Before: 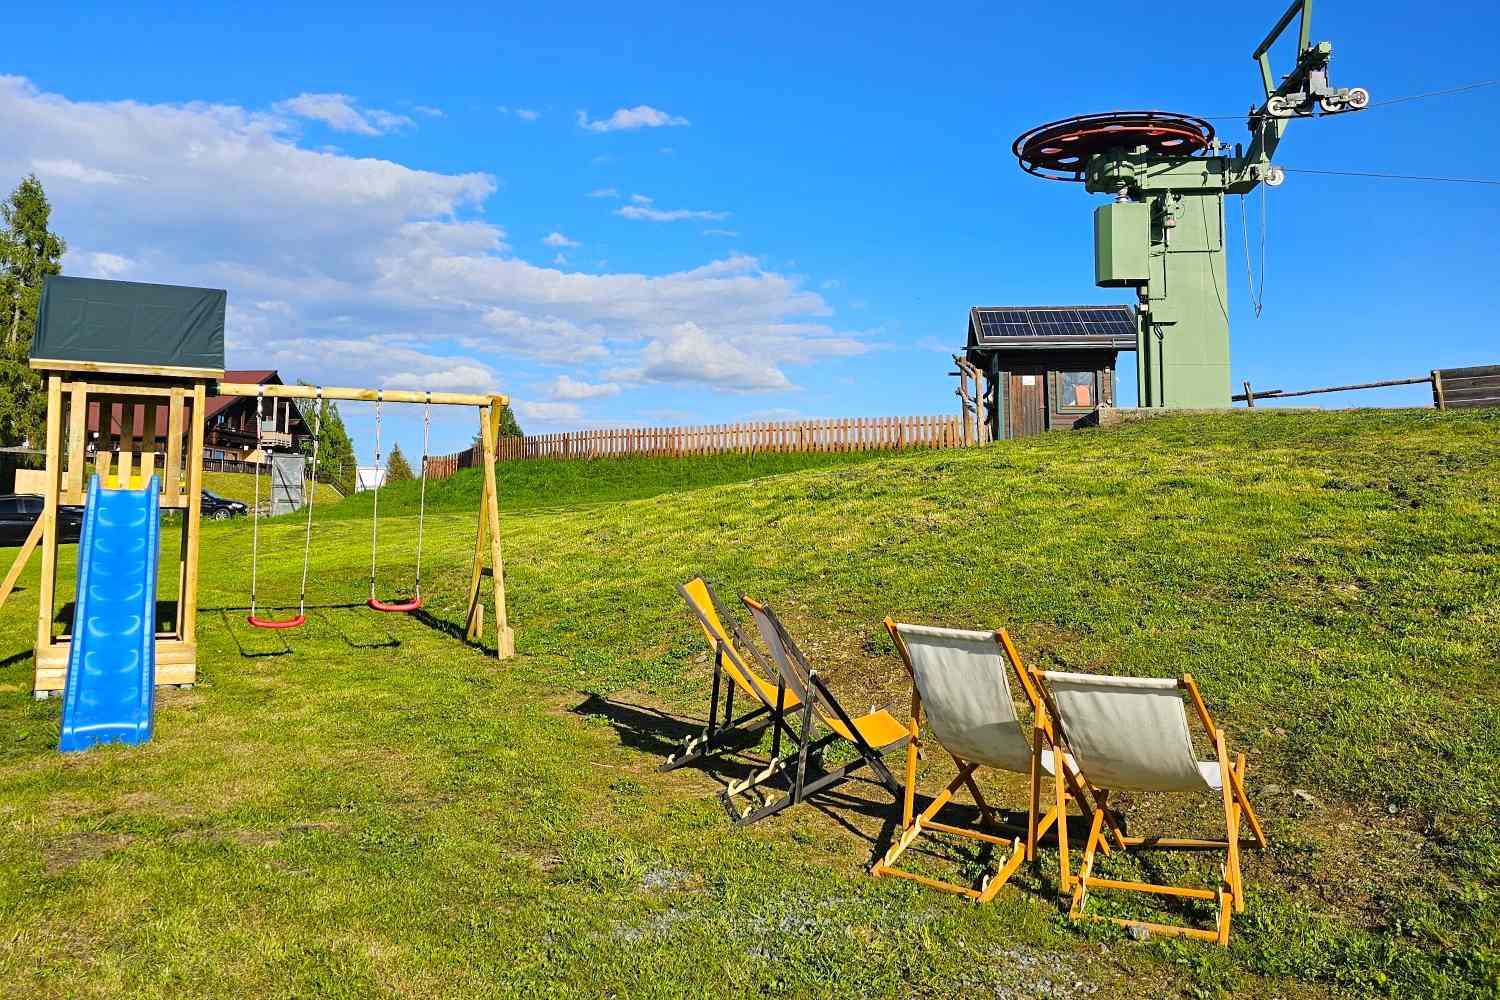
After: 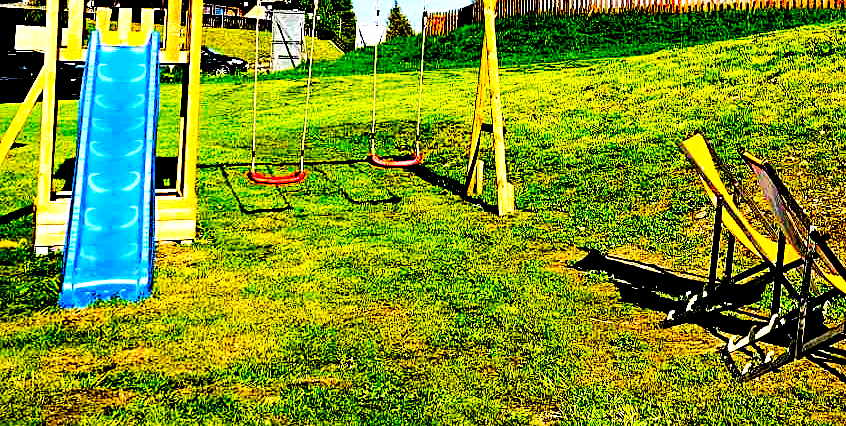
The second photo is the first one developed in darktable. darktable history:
sharpen: amount 0.2
tone equalizer: -8 EV 0.001 EV, -7 EV -0.002 EV, -6 EV 0.002 EV, -5 EV -0.03 EV, -4 EV -0.116 EV, -3 EV -0.169 EV, -2 EV 0.24 EV, -1 EV 0.702 EV, +0 EV 0.493 EV
exposure: black level correction 0.1, exposure -0.092 EV, compensate highlight preservation false
crop: top 44.483%, right 43.593%, bottom 12.892%
rgb levels: levels [[0.027, 0.429, 0.996], [0, 0.5, 1], [0, 0.5, 1]]
tone curve: curves: ch0 [(0, 0) (0.003, 0.007) (0.011, 0.009) (0.025, 0.01) (0.044, 0.012) (0.069, 0.013) (0.1, 0.014) (0.136, 0.021) (0.177, 0.038) (0.224, 0.06) (0.277, 0.099) (0.335, 0.16) (0.399, 0.227) (0.468, 0.329) (0.543, 0.45) (0.623, 0.594) (0.709, 0.756) (0.801, 0.868) (0.898, 0.971) (1, 1)], preserve colors none
